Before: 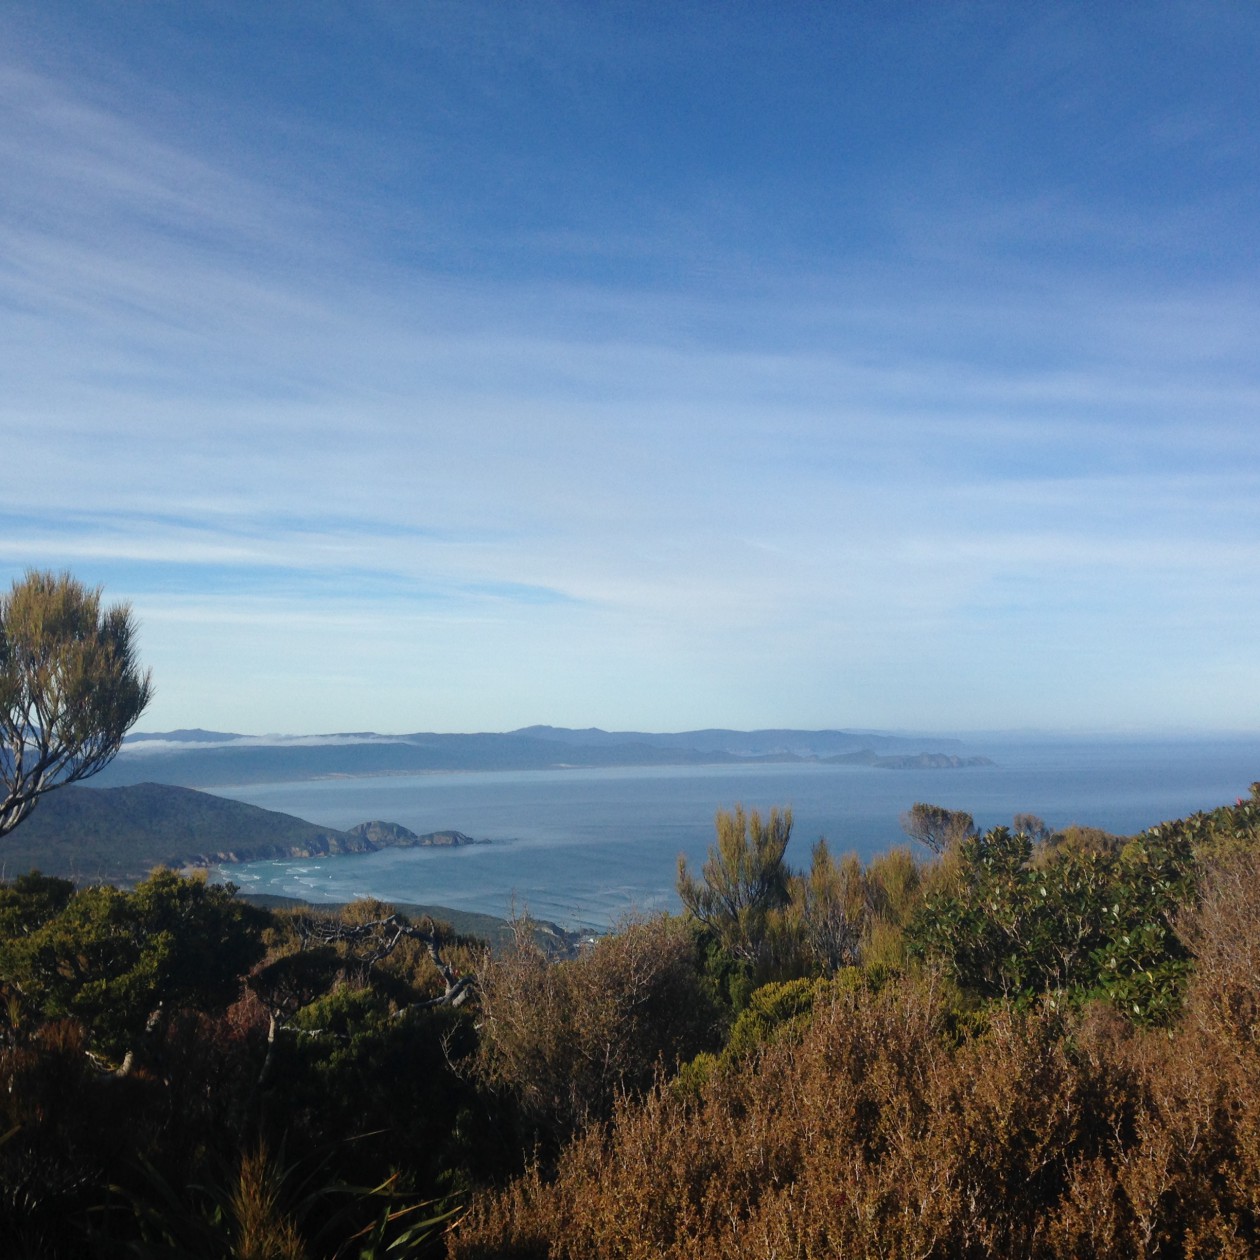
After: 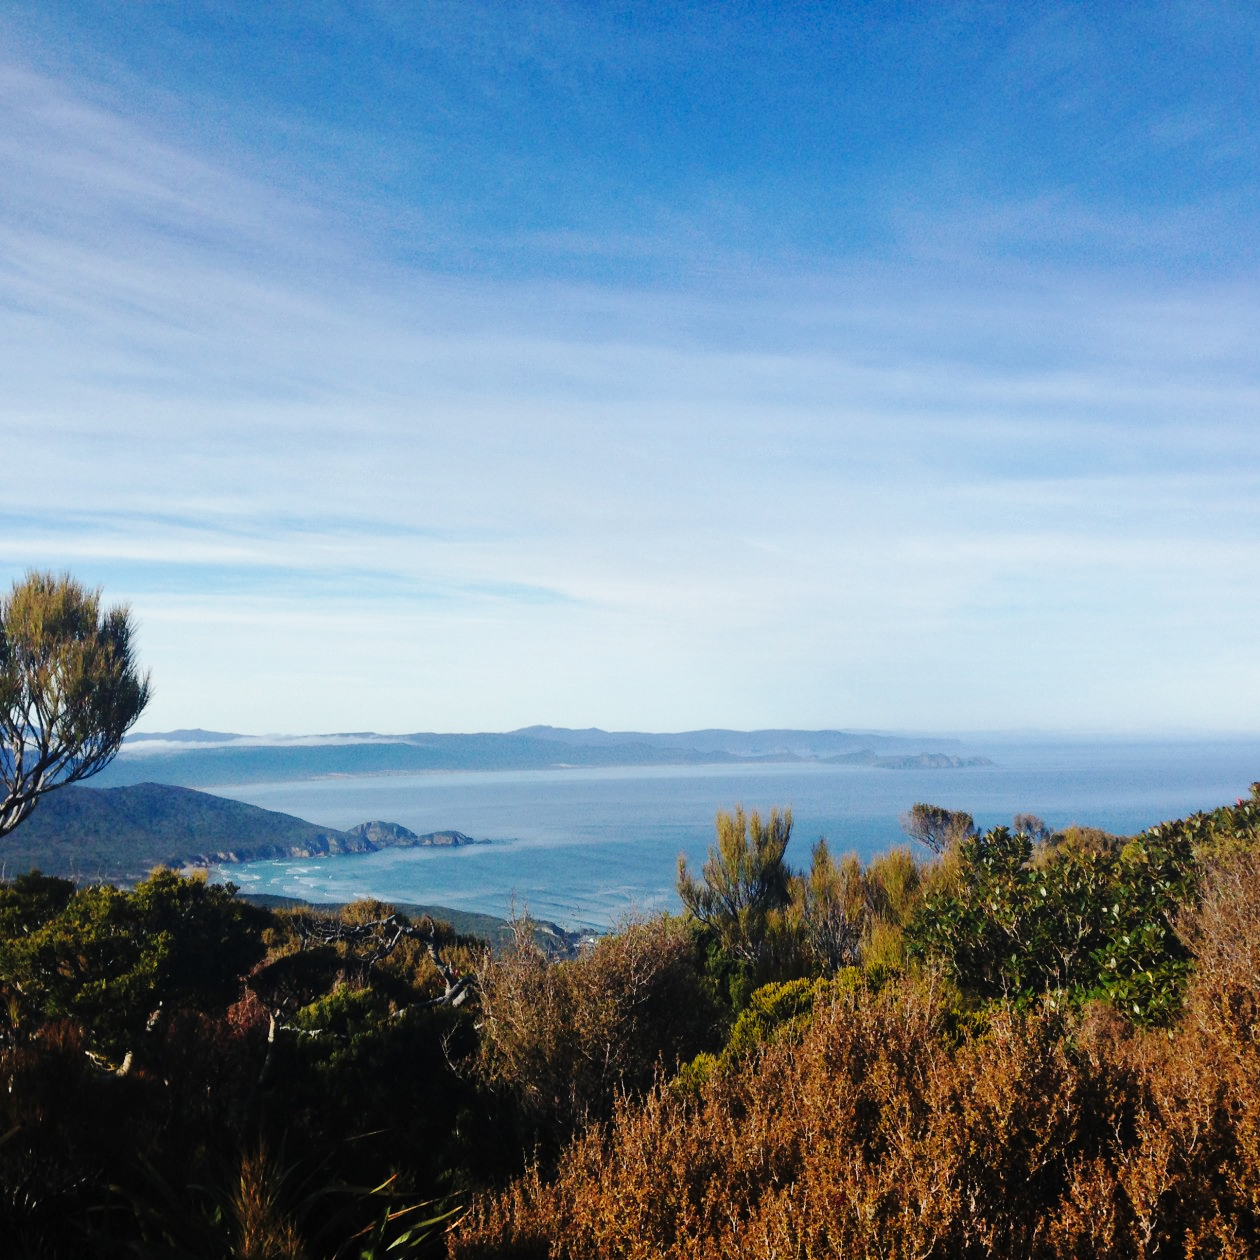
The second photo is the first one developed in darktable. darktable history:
shadows and highlights: shadows 32, highlights -32, soften with gaussian
base curve: curves: ch0 [(0, 0) (0.036, 0.025) (0.121, 0.166) (0.206, 0.329) (0.605, 0.79) (1, 1)], preserve colors none
